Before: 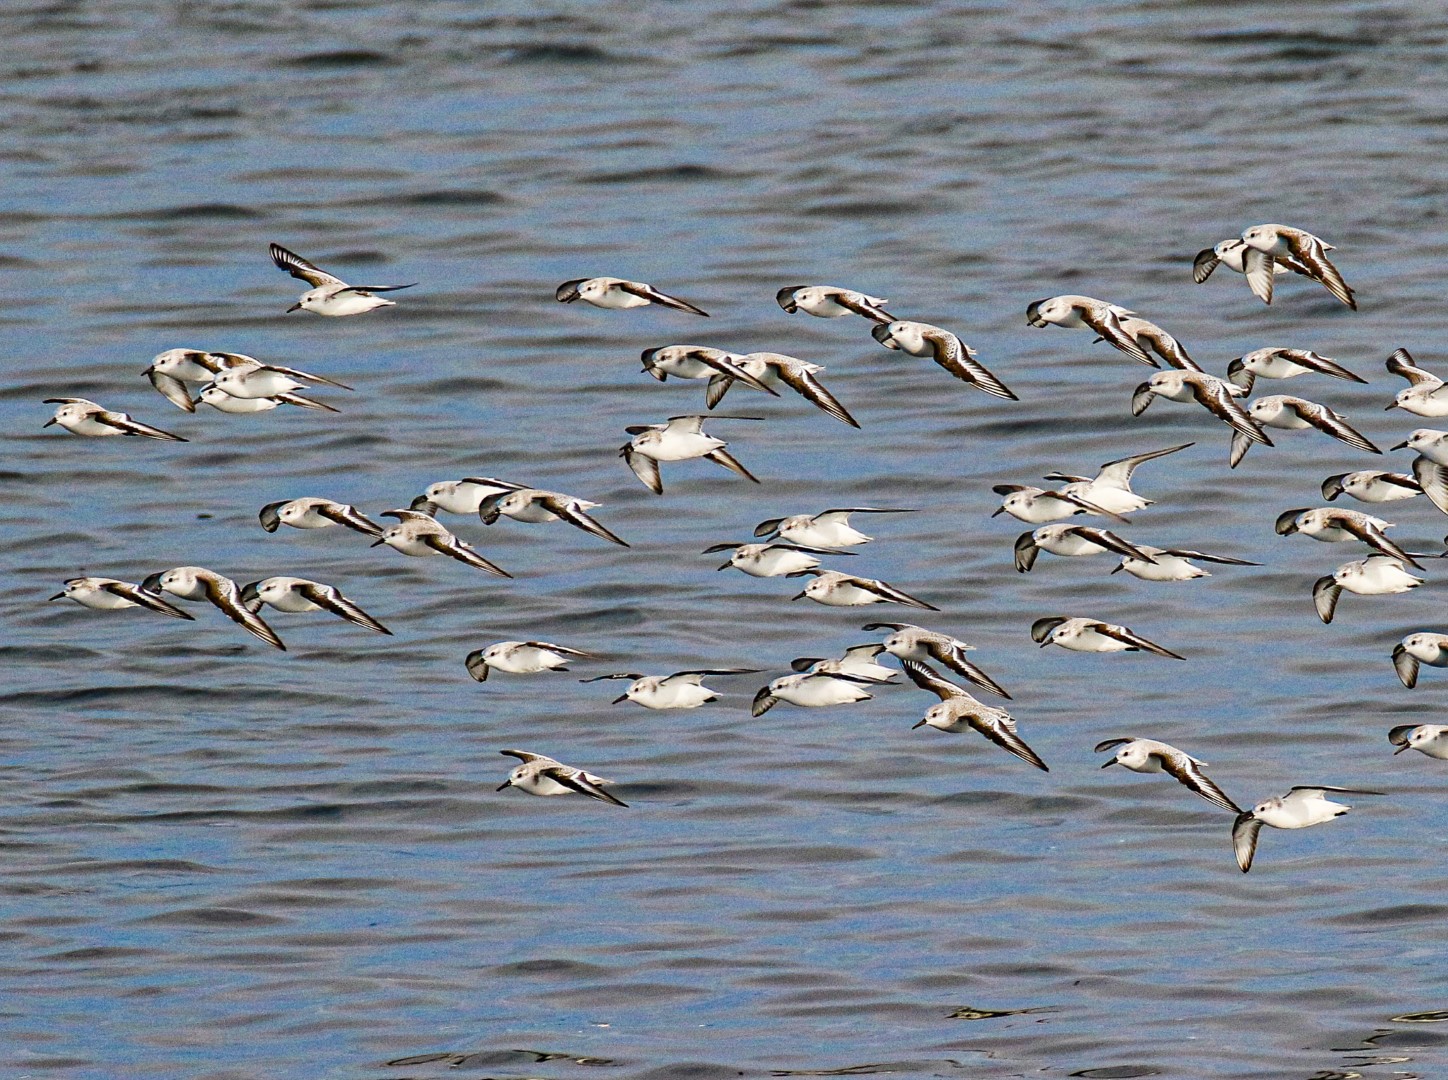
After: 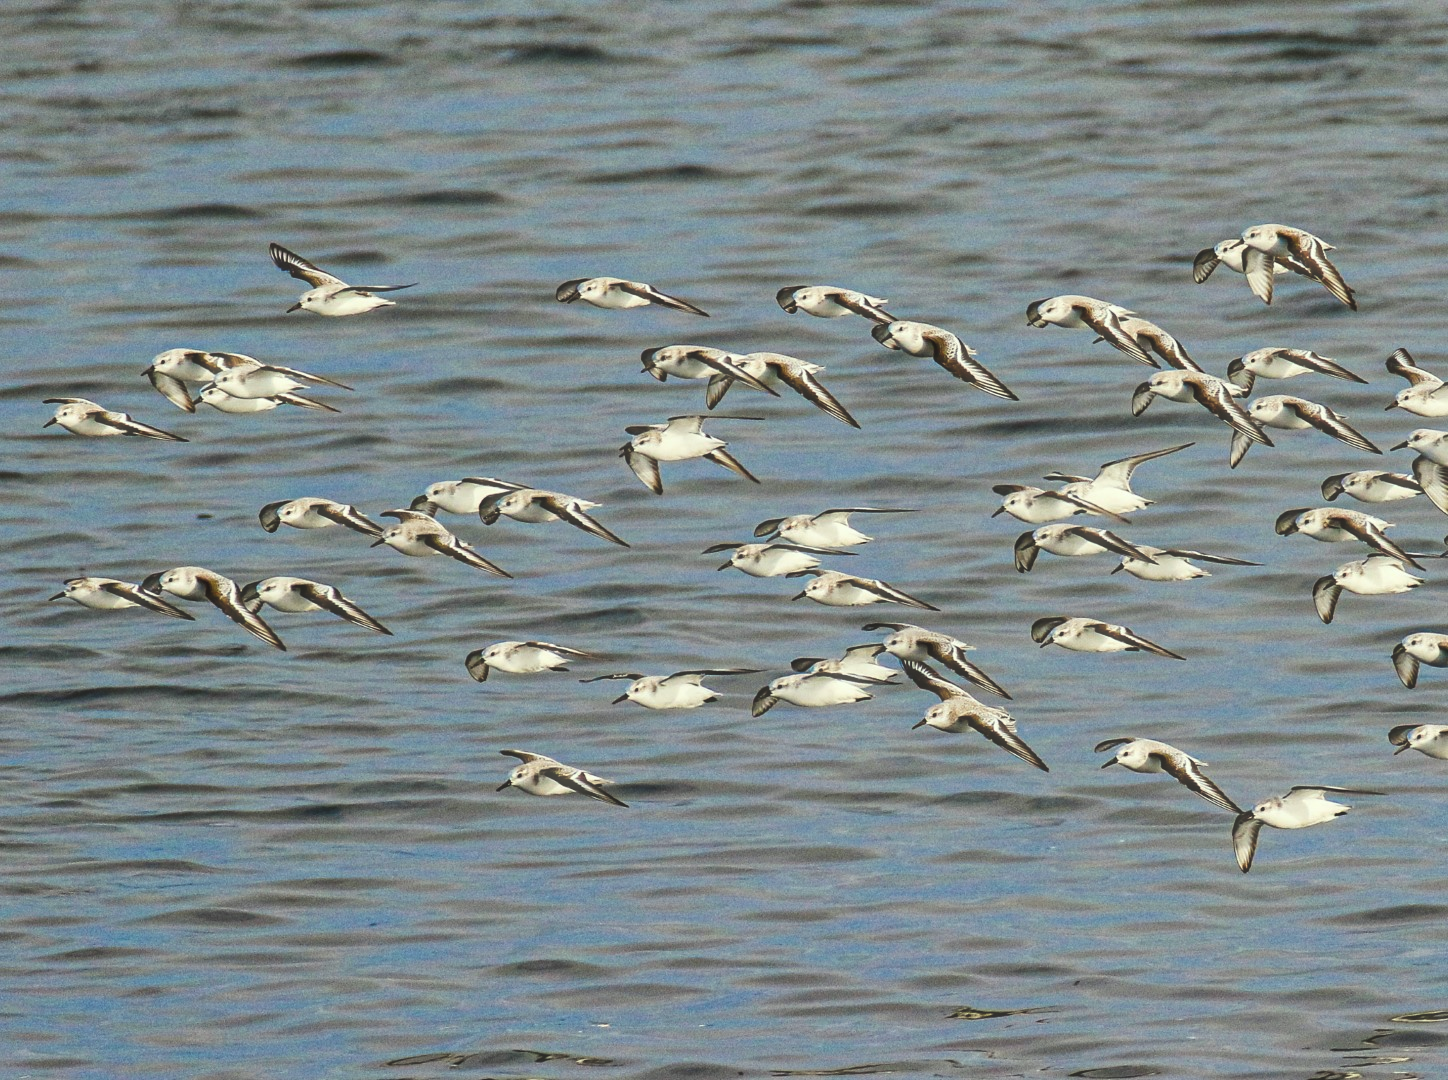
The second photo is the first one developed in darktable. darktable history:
haze removal: strength -0.1, adaptive false
color correction: highlights a* -4.28, highlights b* 6.53
